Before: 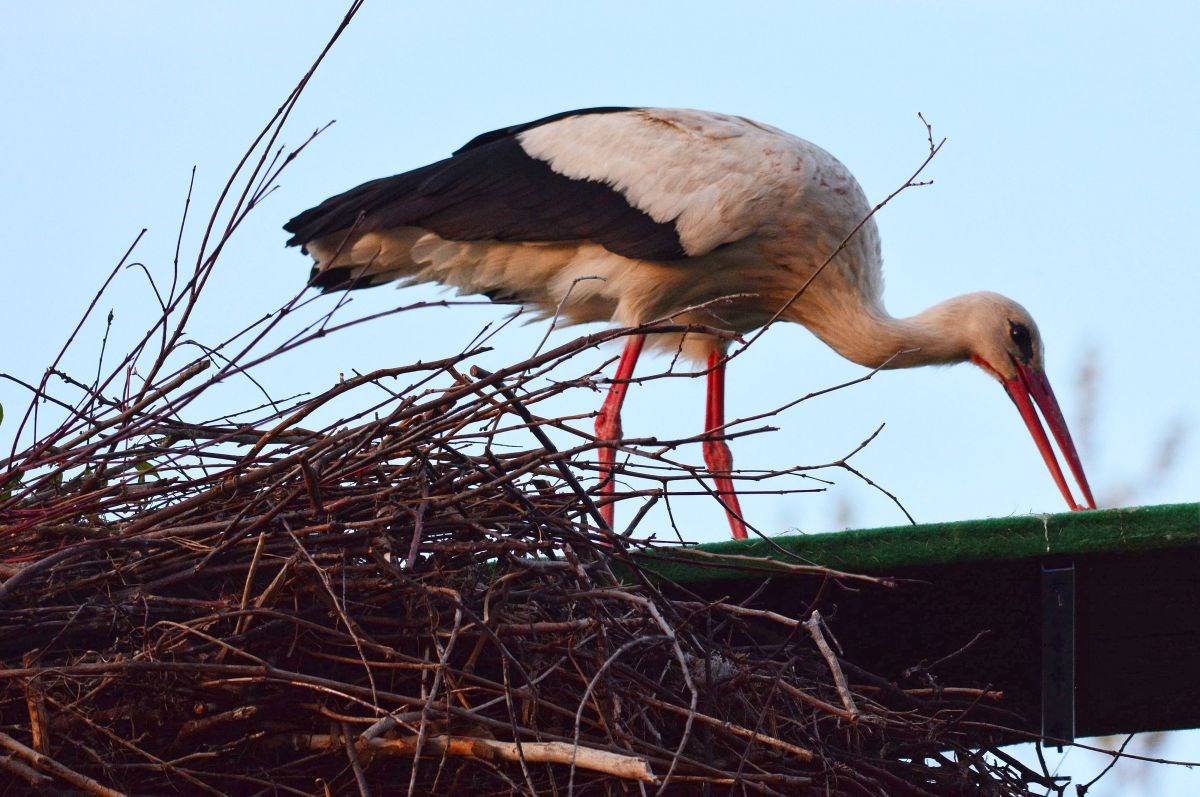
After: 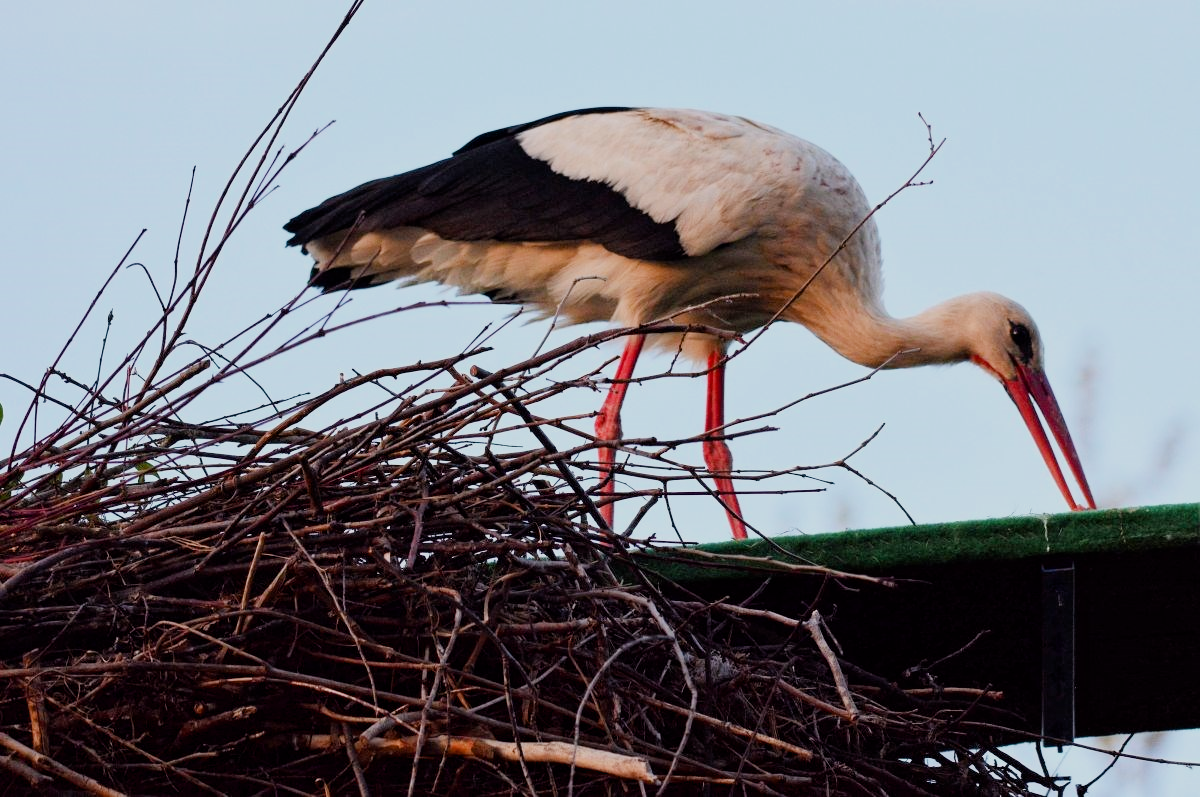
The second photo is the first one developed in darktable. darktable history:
filmic rgb: black relative exposure -7.65 EV, white relative exposure 4.56 EV, hardness 3.61
exposure: black level correction 0.003, exposure 0.383 EV, compensate highlight preservation false
